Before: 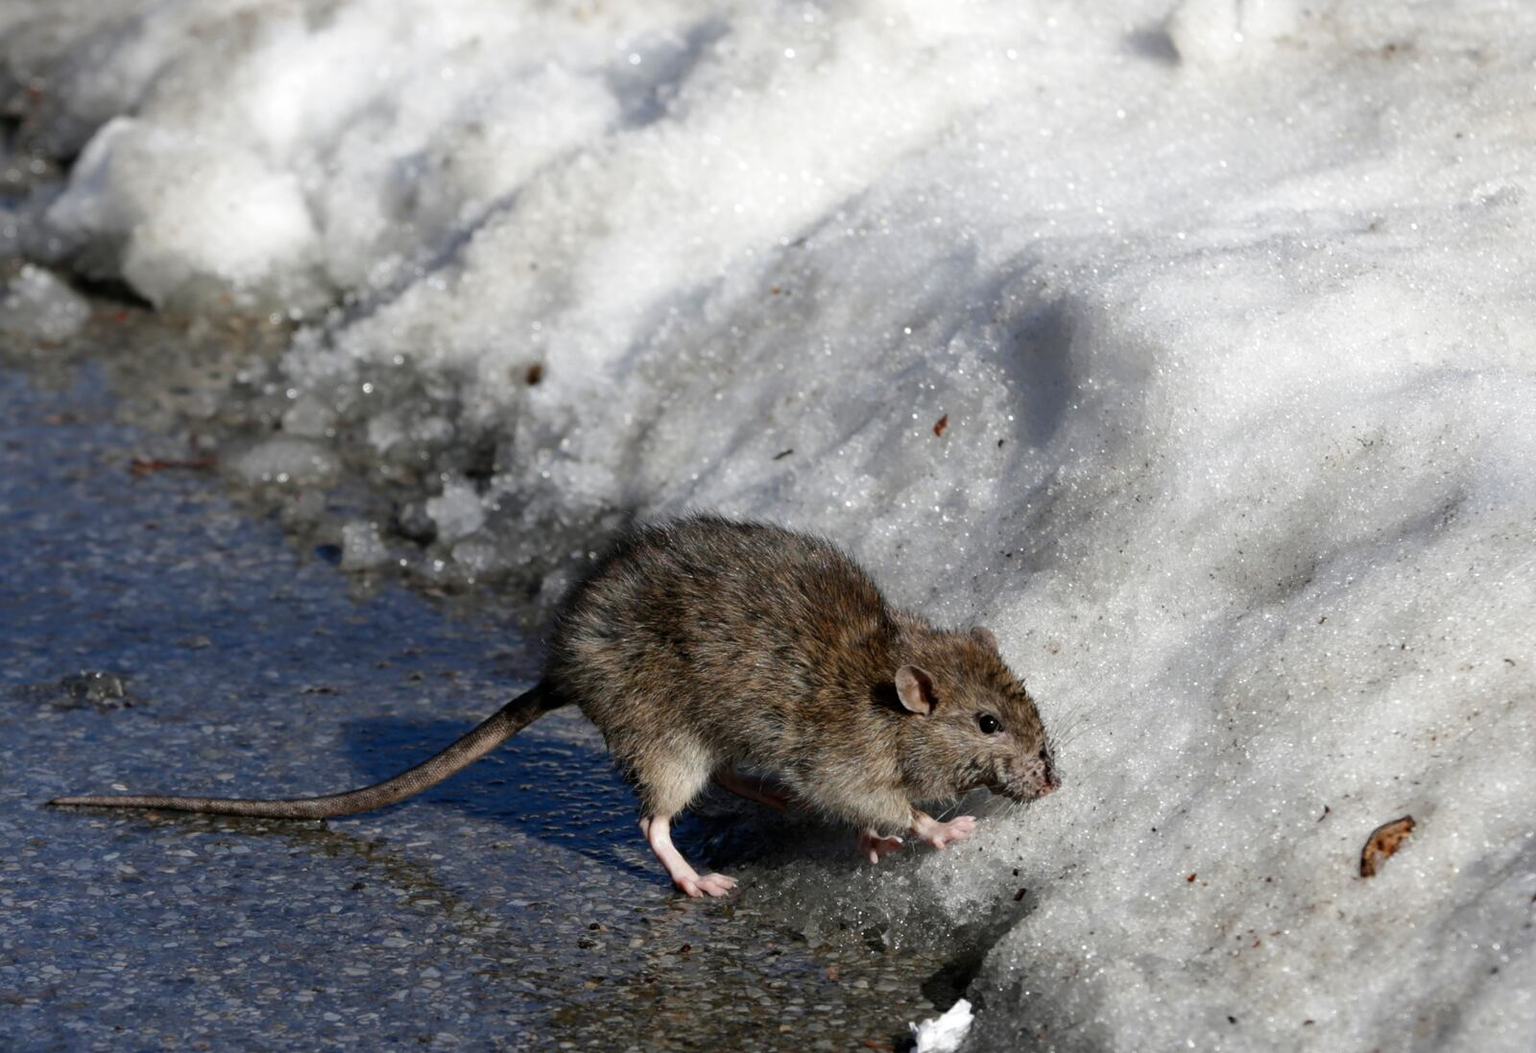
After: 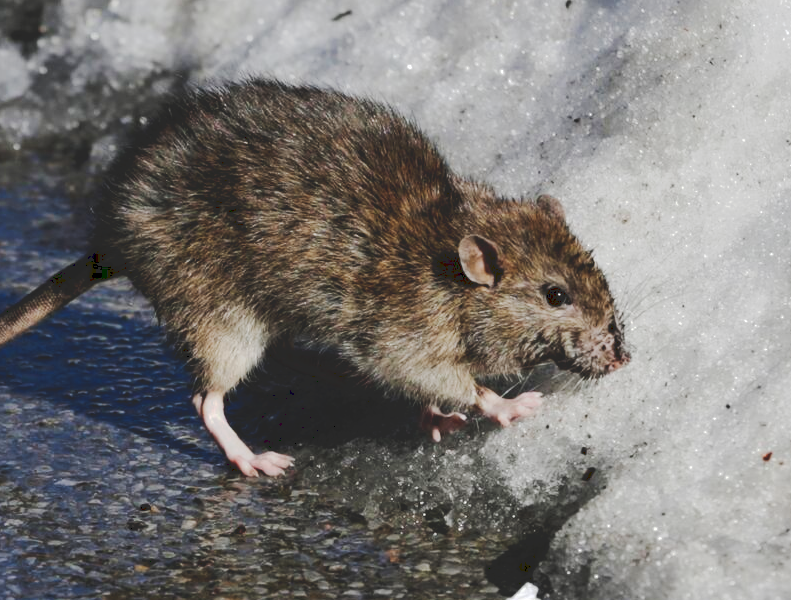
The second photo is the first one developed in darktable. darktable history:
crop: left 29.672%, top 41.786%, right 20.851%, bottom 3.487%
tone curve: curves: ch0 [(0, 0) (0.003, 0.145) (0.011, 0.148) (0.025, 0.15) (0.044, 0.159) (0.069, 0.16) (0.1, 0.164) (0.136, 0.182) (0.177, 0.213) (0.224, 0.247) (0.277, 0.298) (0.335, 0.37) (0.399, 0.456) (0.468, 0.552) (0.543, 0.641) (0.623, 0.713) (0.709, 0.768) (0.801, 0.825) (0.898, 0.868) (1, 1)], preserve colors none
